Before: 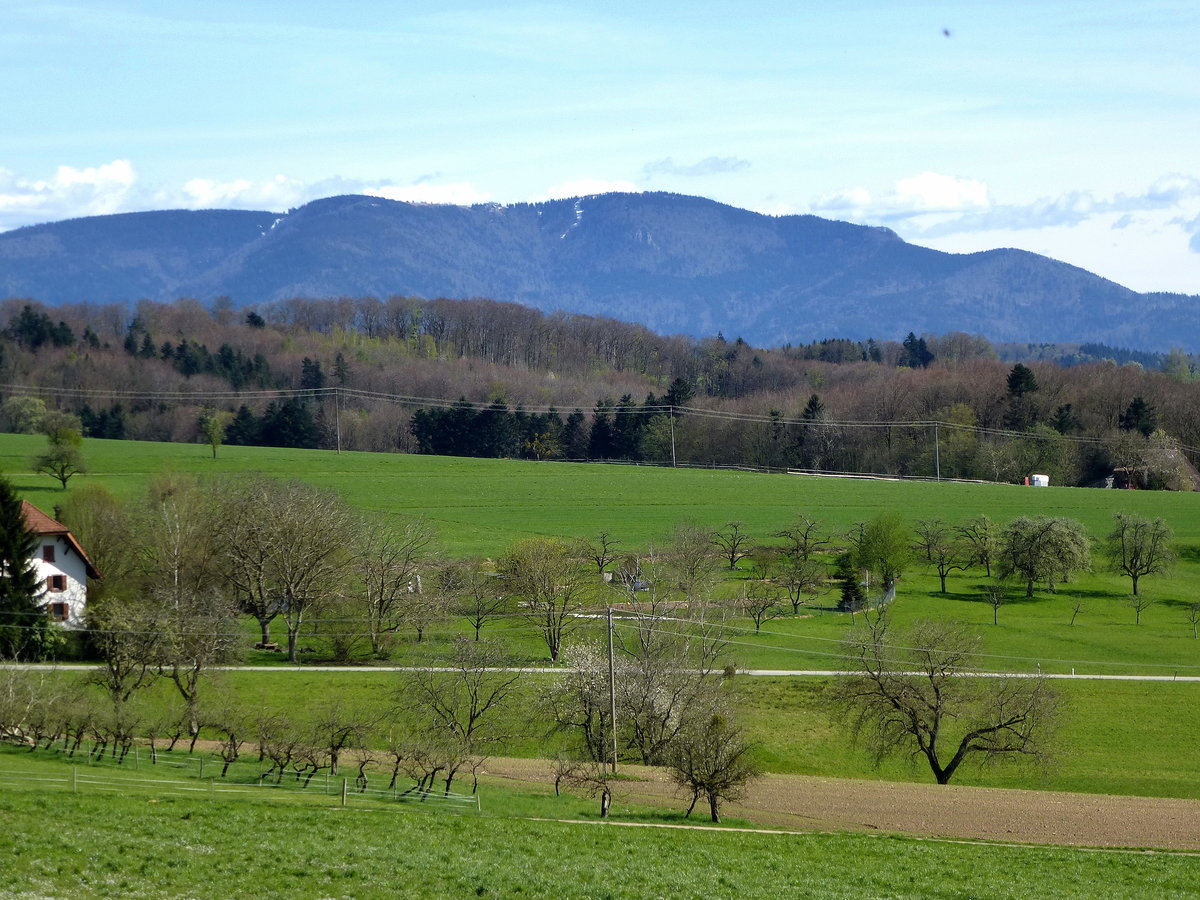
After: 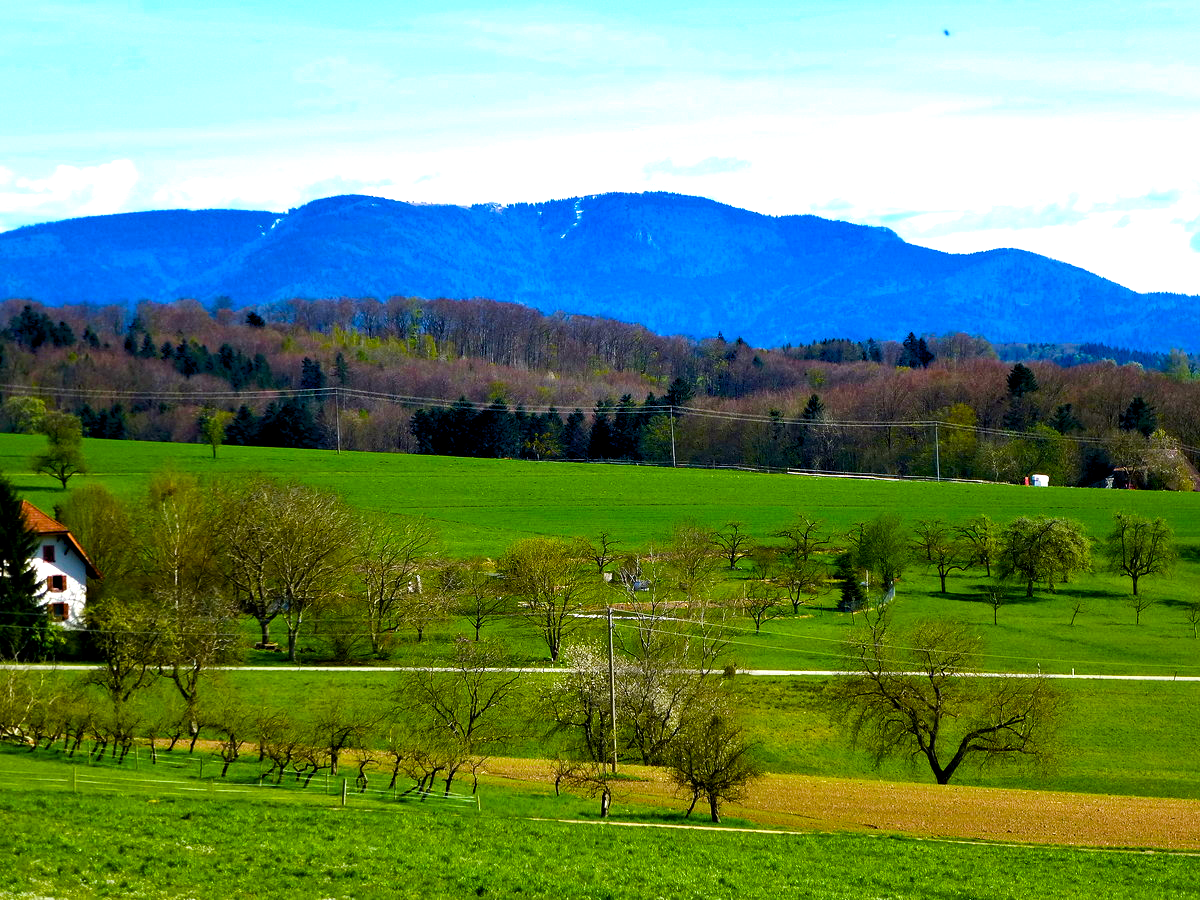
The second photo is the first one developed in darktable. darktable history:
contrast brightness saturation: contrast 0.08, saturation 0.2
color balance rgb: global offset › luminance -0.37%, perceptual saturation grading › highlights -17.77%, perceptual saturation grading › mid-tones 33.1%, perceptual saturation grading › shadows 50.52%, perceptual brilliance grading › highlights 20%, perceptual brilliance grading › mid-tones 20%, perceptual brilliance grading › shadows -20%, global vibrance 50%
haze removal: compatibility mode true, adaptive false
